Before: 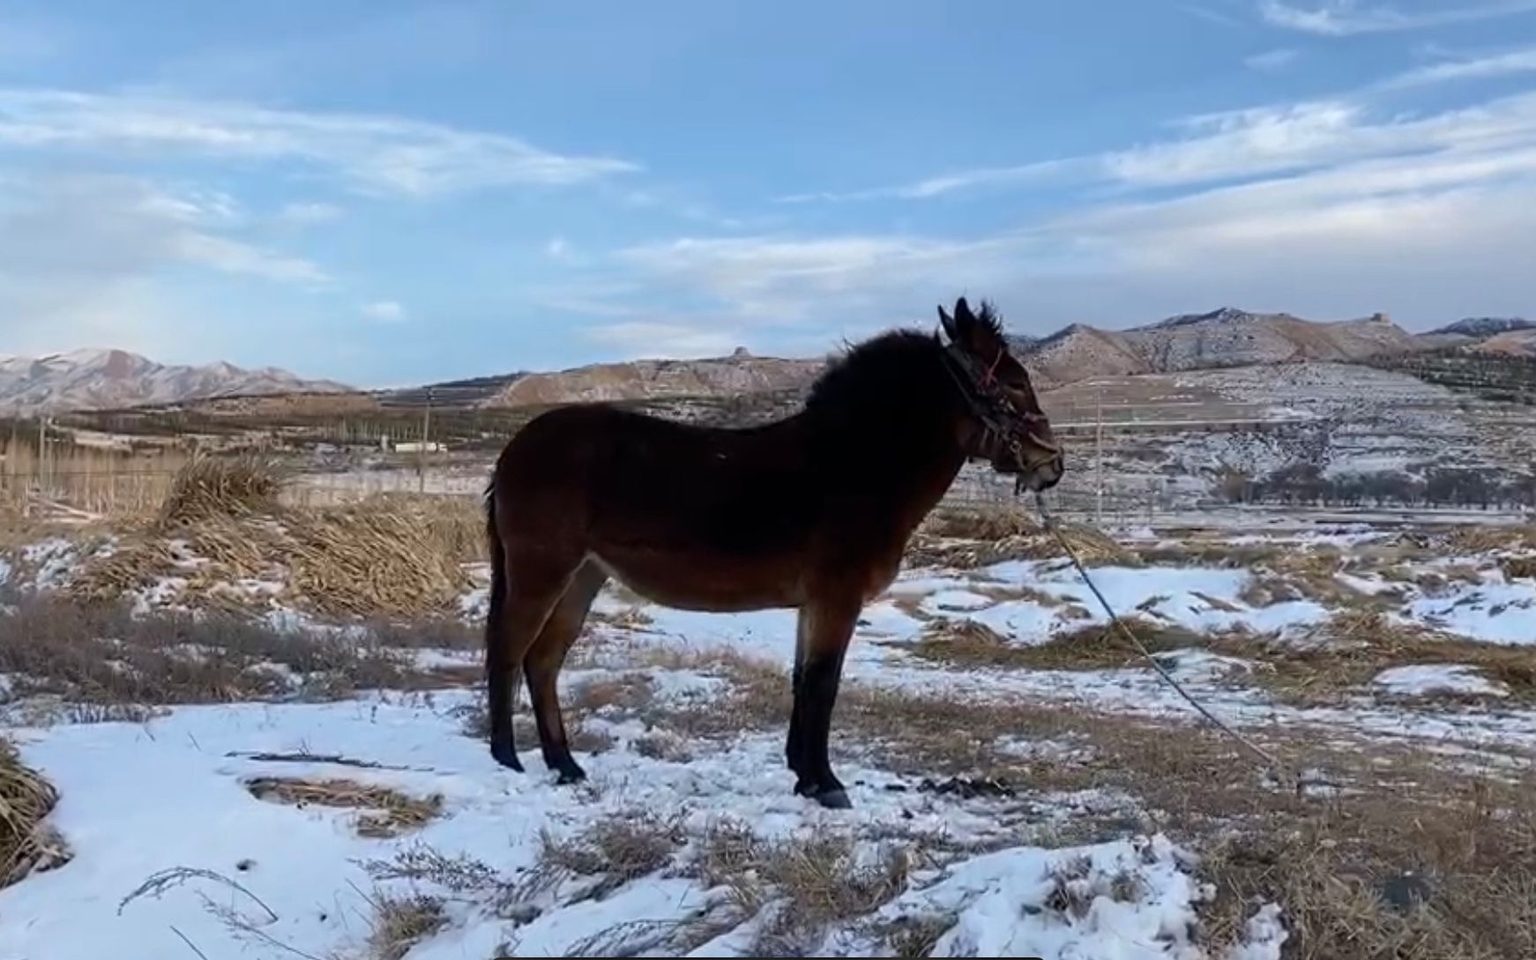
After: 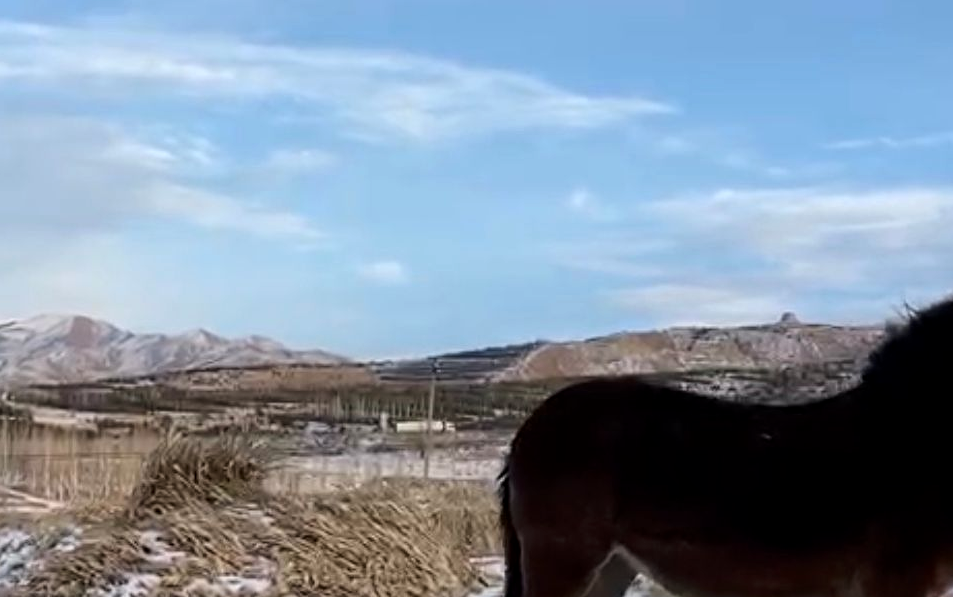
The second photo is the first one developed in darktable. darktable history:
local contrast: highlights 100%, shadows 100%, detail 120%, midtone range 0.2
tone curve: curves: ch0 [(0, 0) (0.08, 0.056) (0.4, 0.4) (0.6, 0.612) (0.92, 0.924) (1, 1)], color space Lab, linked channels, preserve colors none
crop and rotate: left 3.047%, top 7.509%, right 42.236%, bottom 37.598%
